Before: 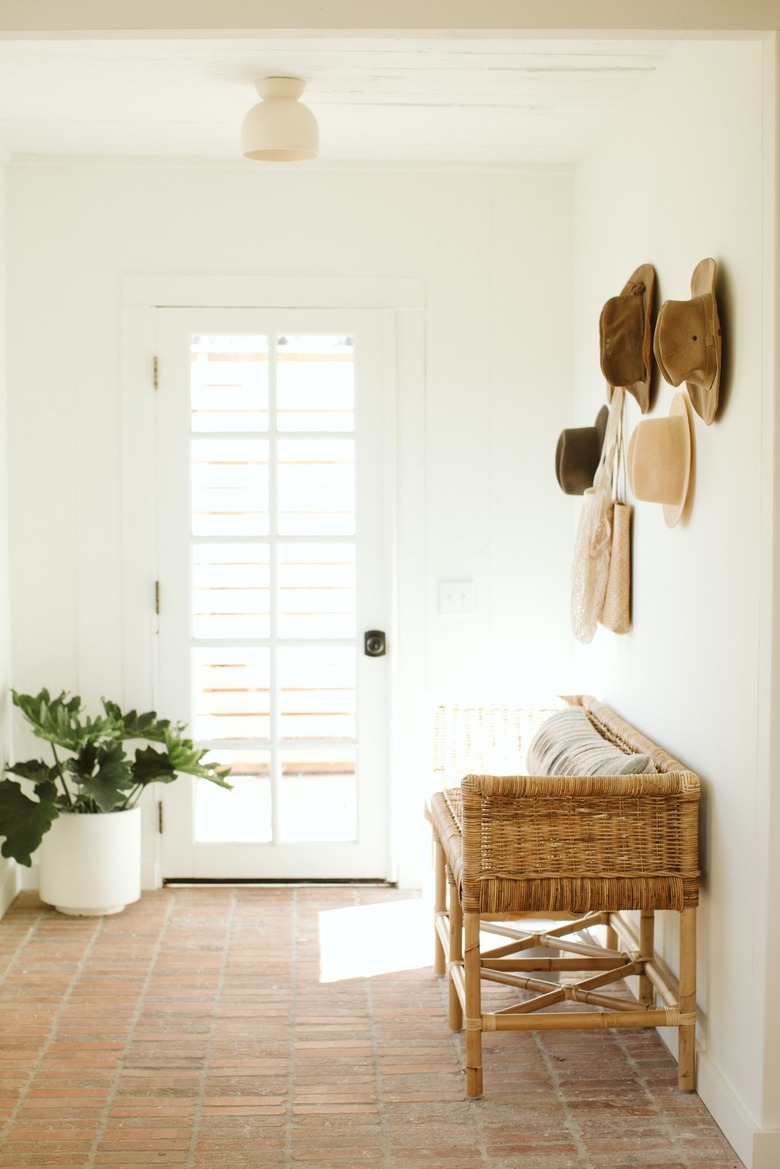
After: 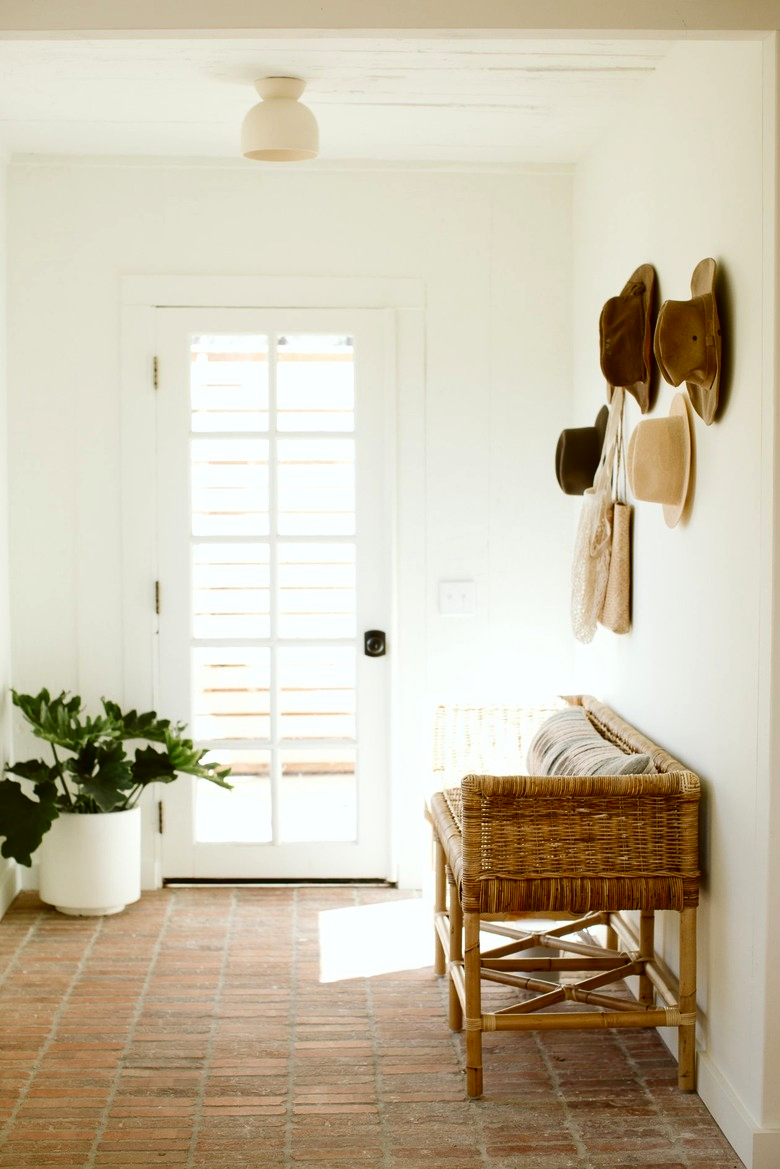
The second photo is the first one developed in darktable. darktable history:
contrast brightness saturation: contrast 0.13, brightness -0.232, saturation 0.145
